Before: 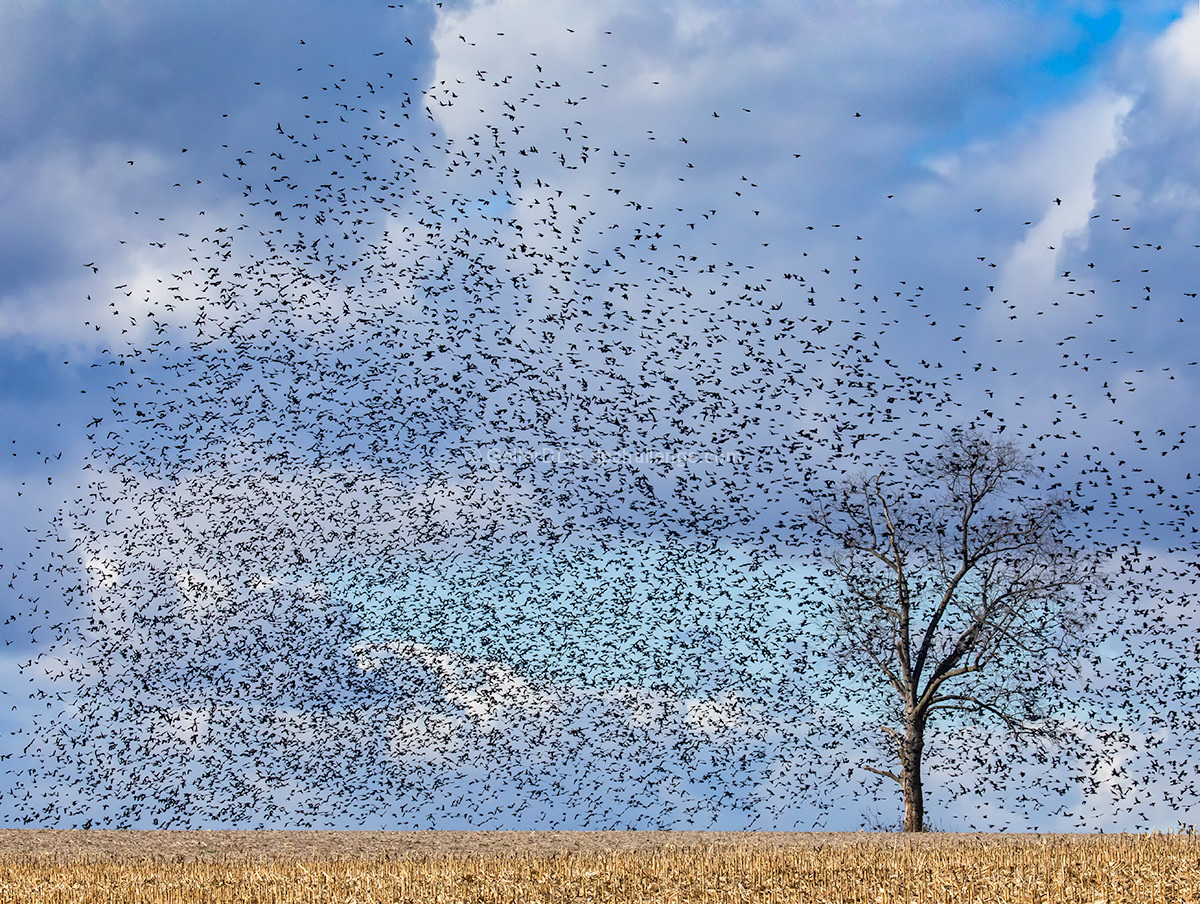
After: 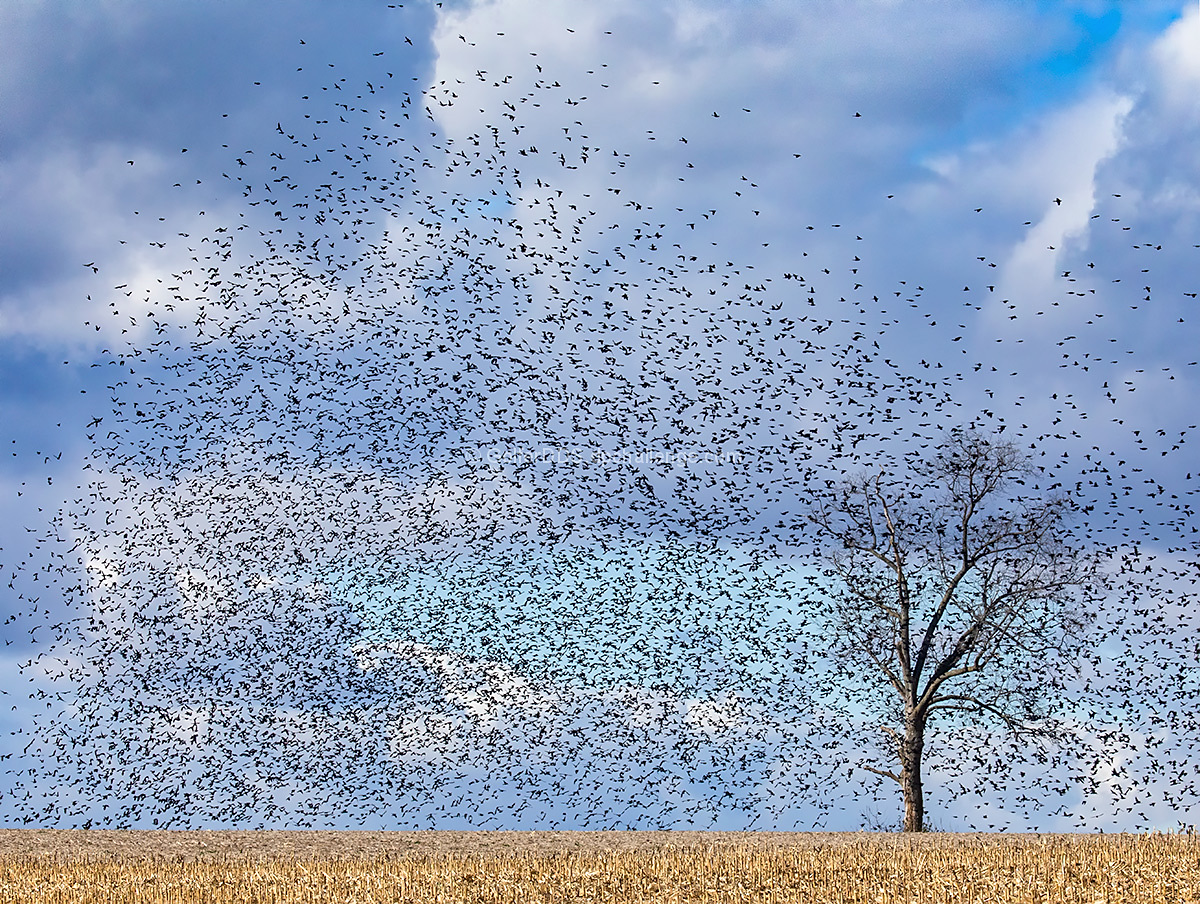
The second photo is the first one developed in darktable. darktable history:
sharpen: radius 1.528, amount 0.358, threshold 1.418
contrast brightness saturation: contrast 0.051
exposure: black level correction -0.001, exposure 0.08 EV, compensate exposure bias true, compensate highlight preservation false
